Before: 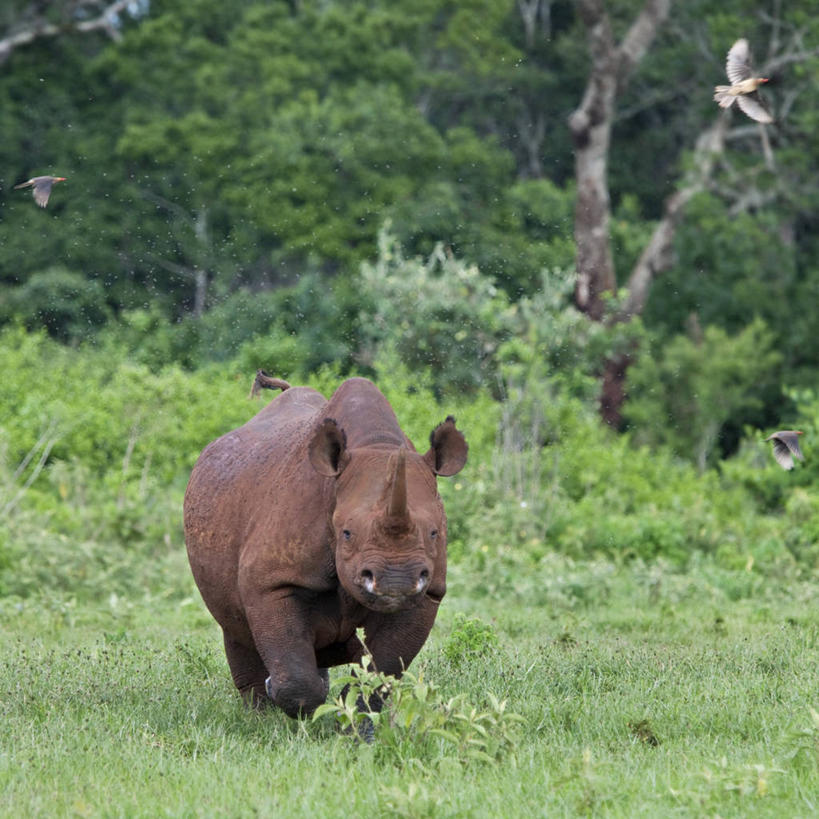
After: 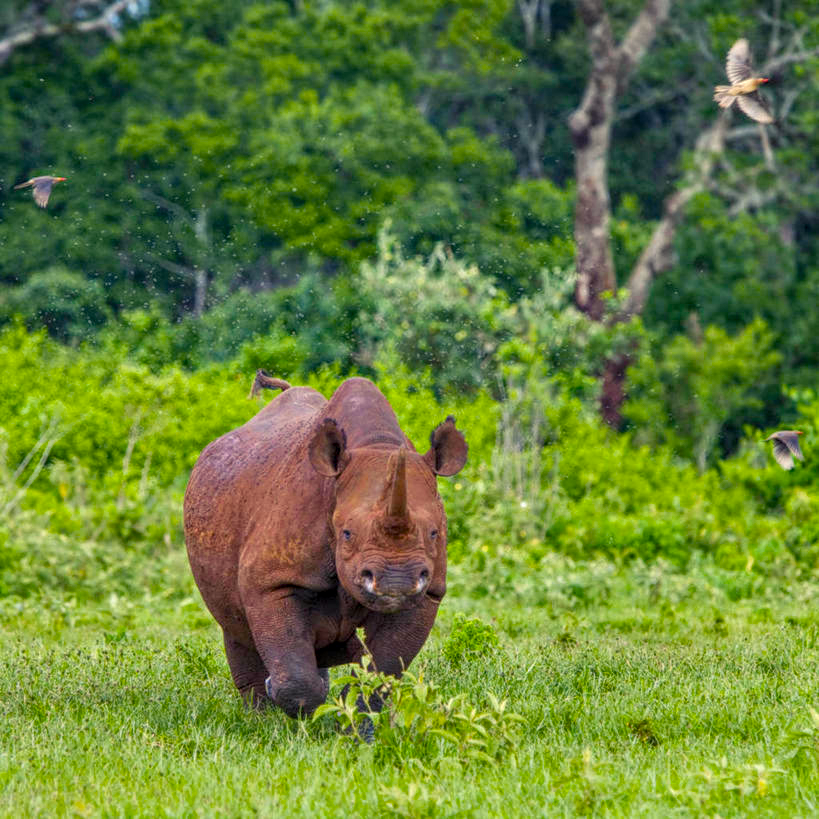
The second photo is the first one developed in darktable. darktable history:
local contrast: highlights 76%, shadows 55%, detail 176%, midtone range 0.213
color balance rgb: shadows lift › chroma 2.971%, shadows lift › hue 280.75°, highlights gain › chroma 3.013%, highlights gain › hue 77.67°, global offset › hue 172.23°, linear chroma grading › global chroma 19.741%, perceptual saturation grading › global saturation 37.148%, perceptual saturation grading › shadows 35.143%
